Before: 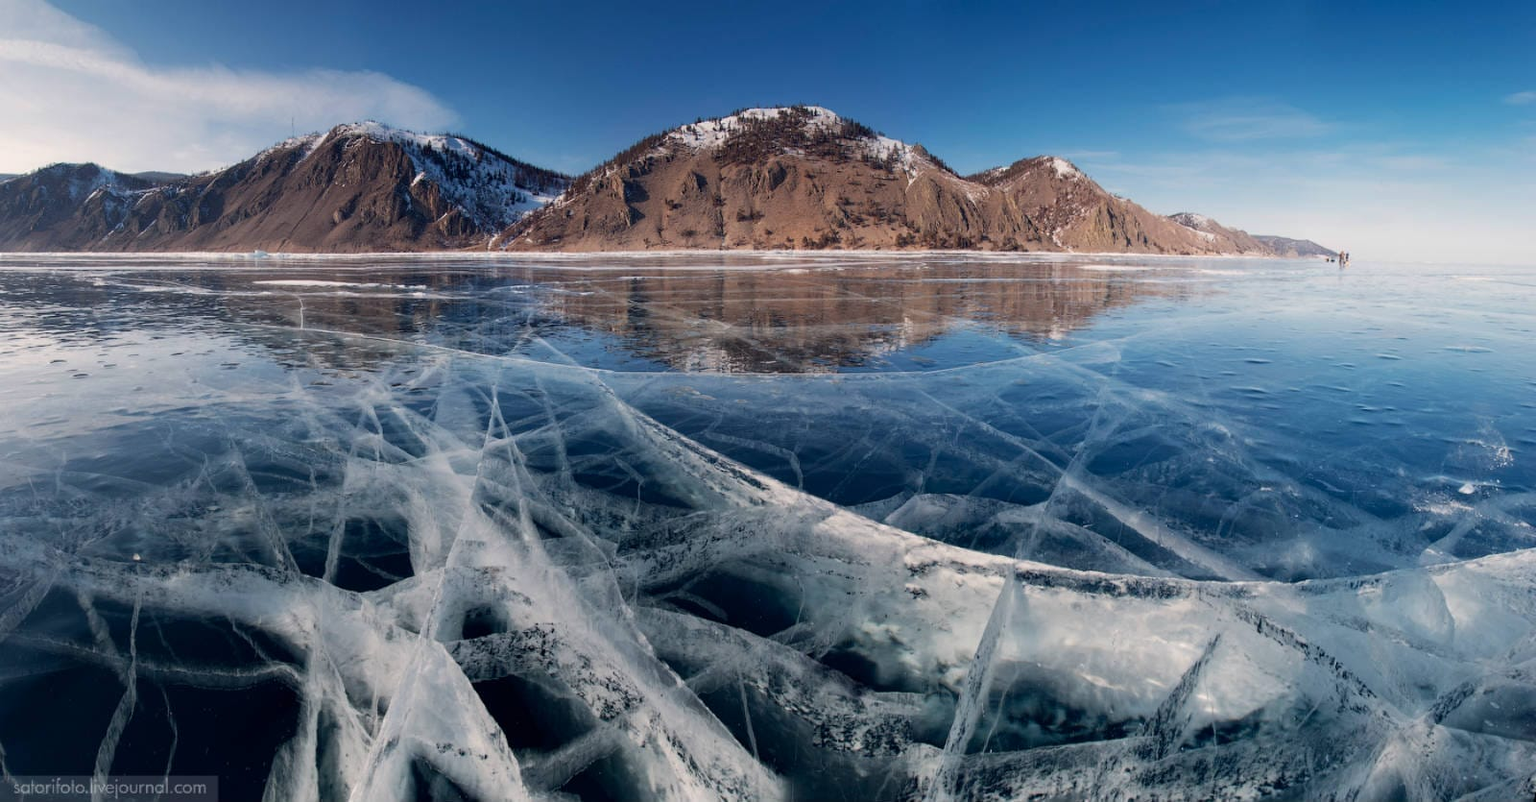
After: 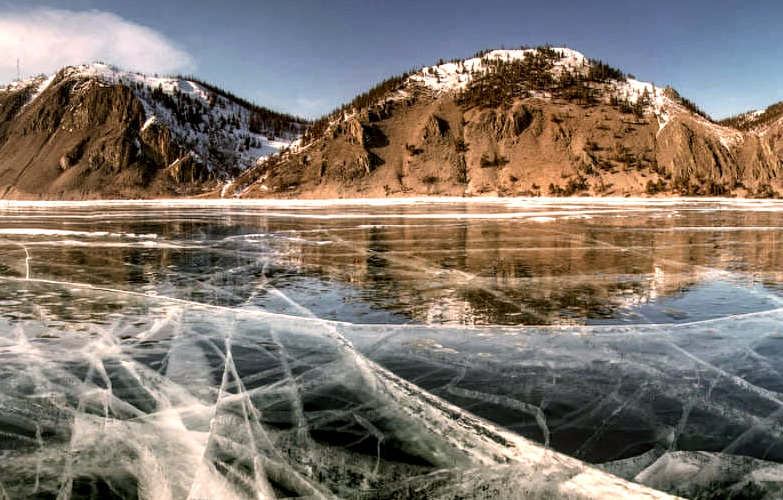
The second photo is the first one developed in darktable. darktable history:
crop: left 17.956%, top 7.654%, right 33.104%, bottom 32.394%
local contrast: highlights 65%, shadows 54%, detail 169%, midtone range 0.517
color correction: highlights a* 8.25, highlights b* 15.47, shadows a* -0.427, shadows b* 26.89
exposure: black level correction 0, exposure 0.596 EV, compensate exposure bias true, compensate highlight preservation false
